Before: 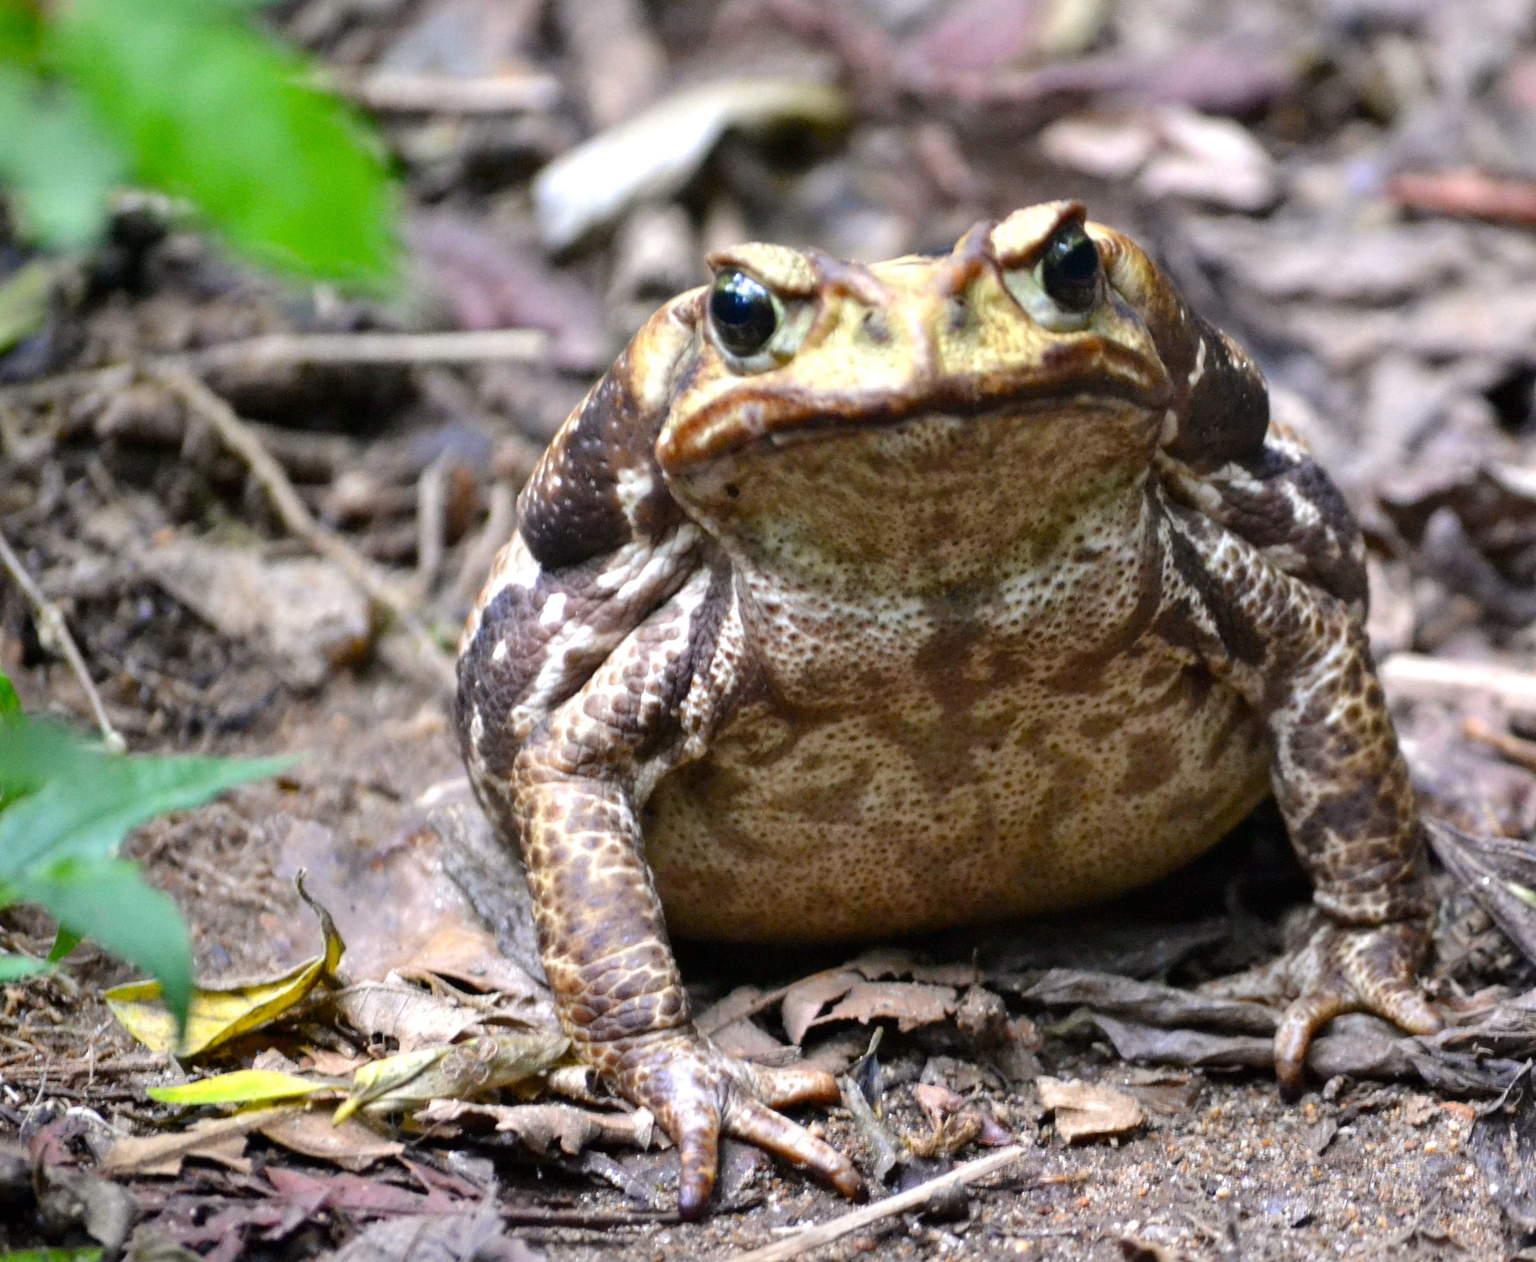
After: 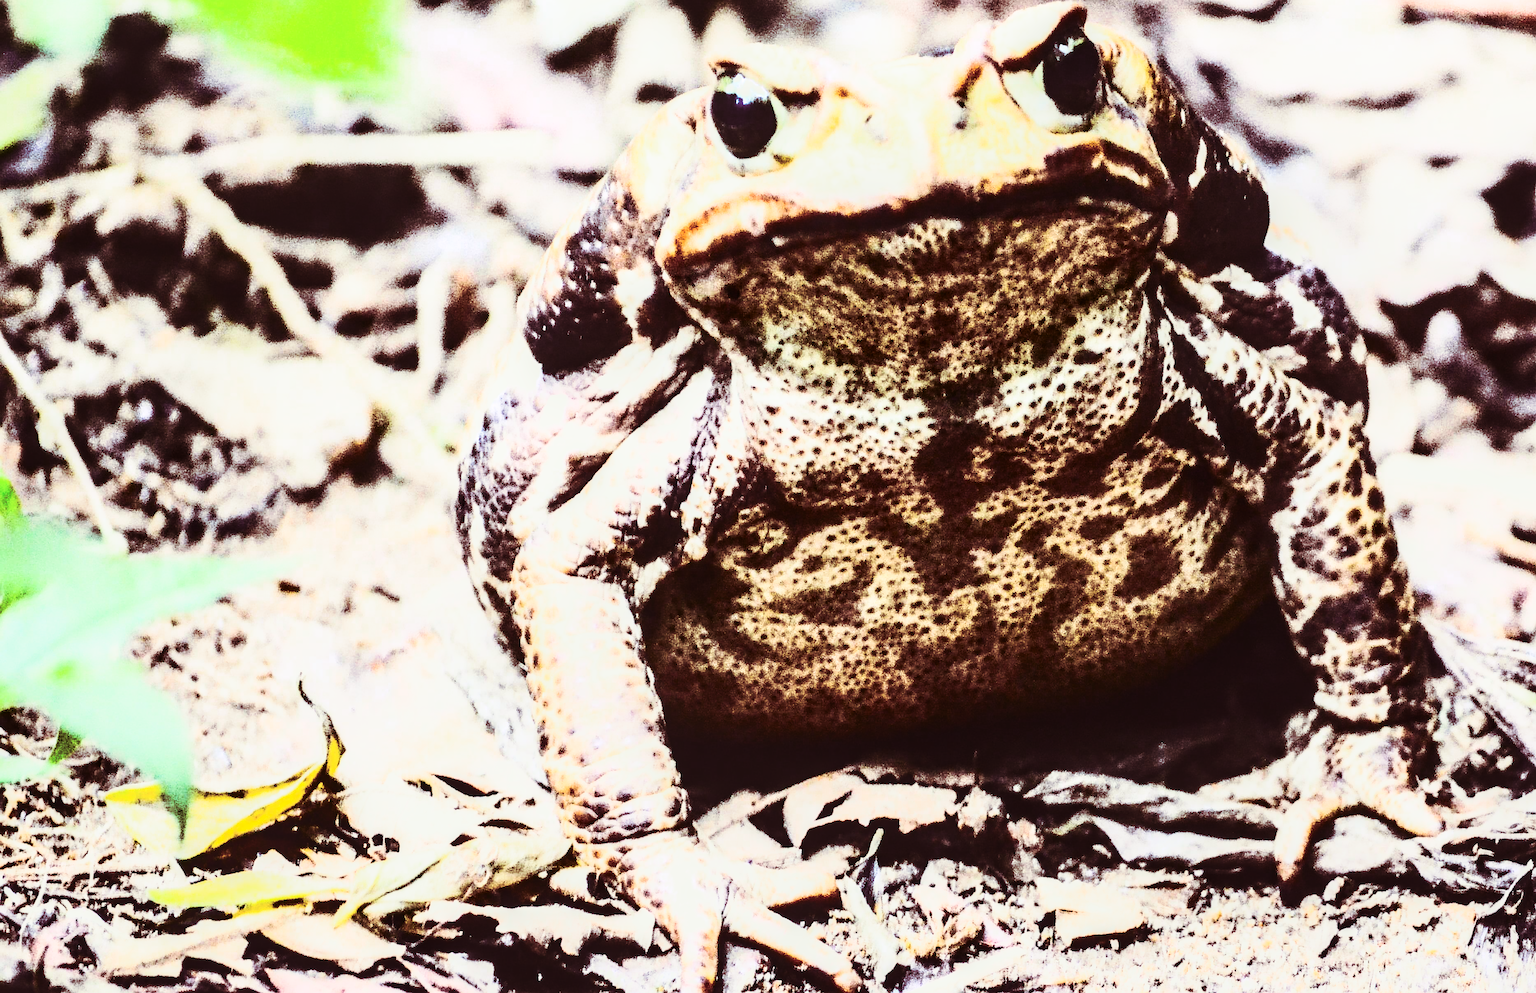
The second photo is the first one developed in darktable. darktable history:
crop and rotate: top 15.774%, bottom 5.506%
sharpen: on, module defaults
local contrast: on, module defaults
split-toning: on, module defaults
contrast brightness saturation: contrast 0.93, brightness 0.2
exposure: compensate highlight preservation false
base curve: curves: ch0 [(0, 0) (0.036, 0.037) (0.121, 0.228) (0.46, 0.76) (0.859, 0.983) (1, 1)], preserve colors none
